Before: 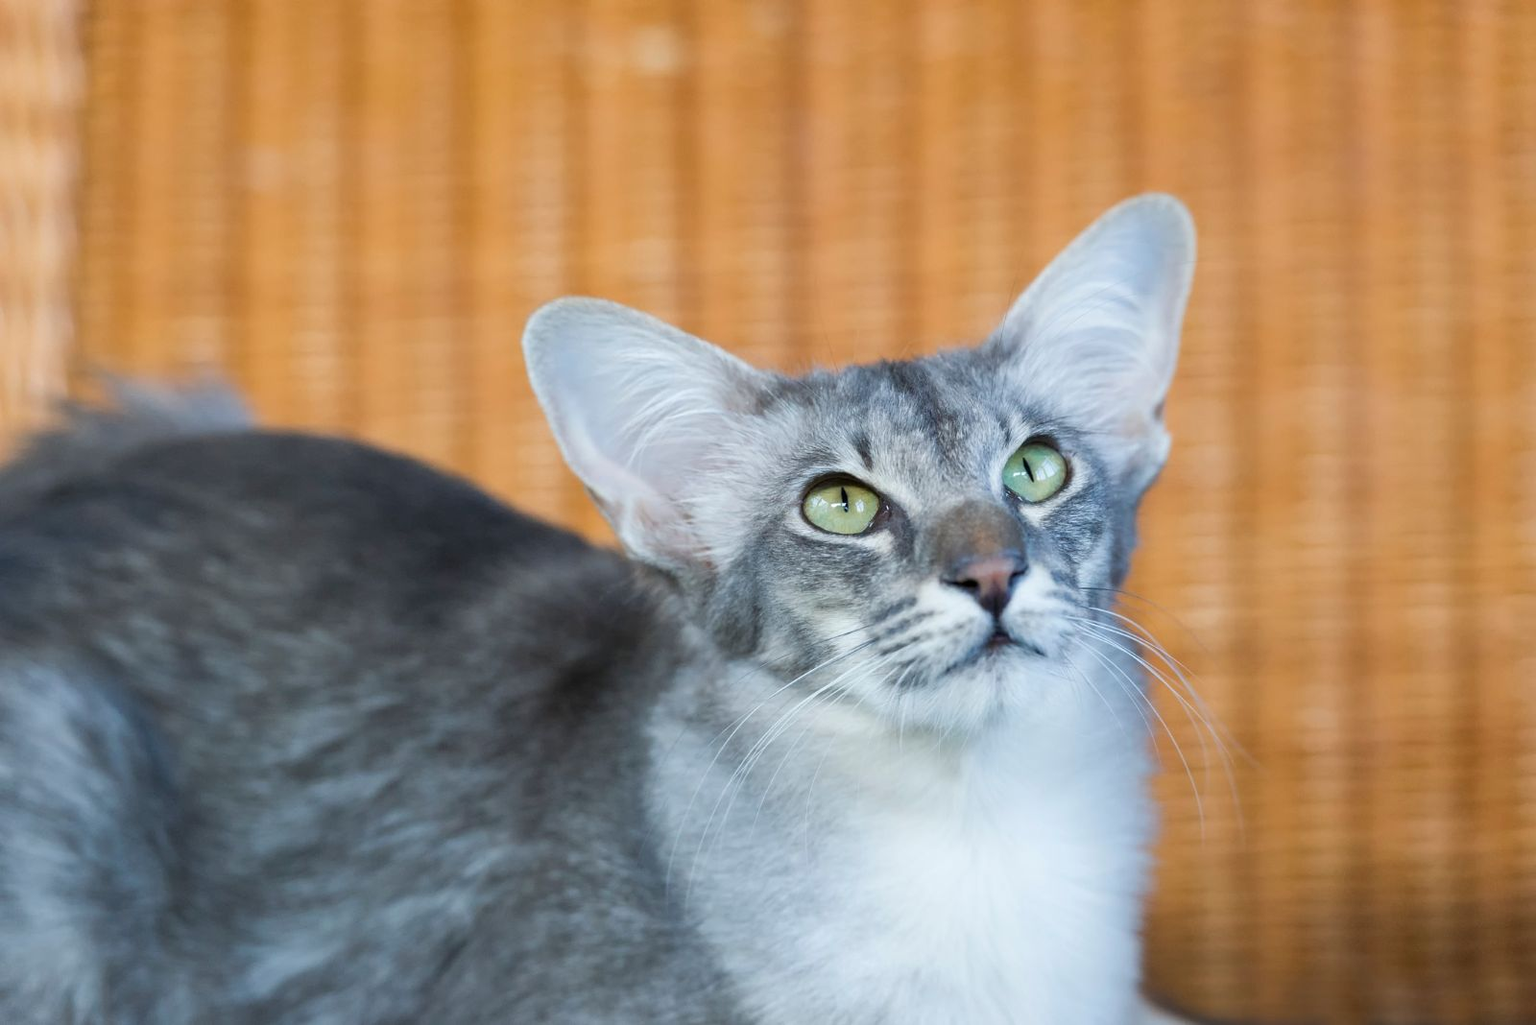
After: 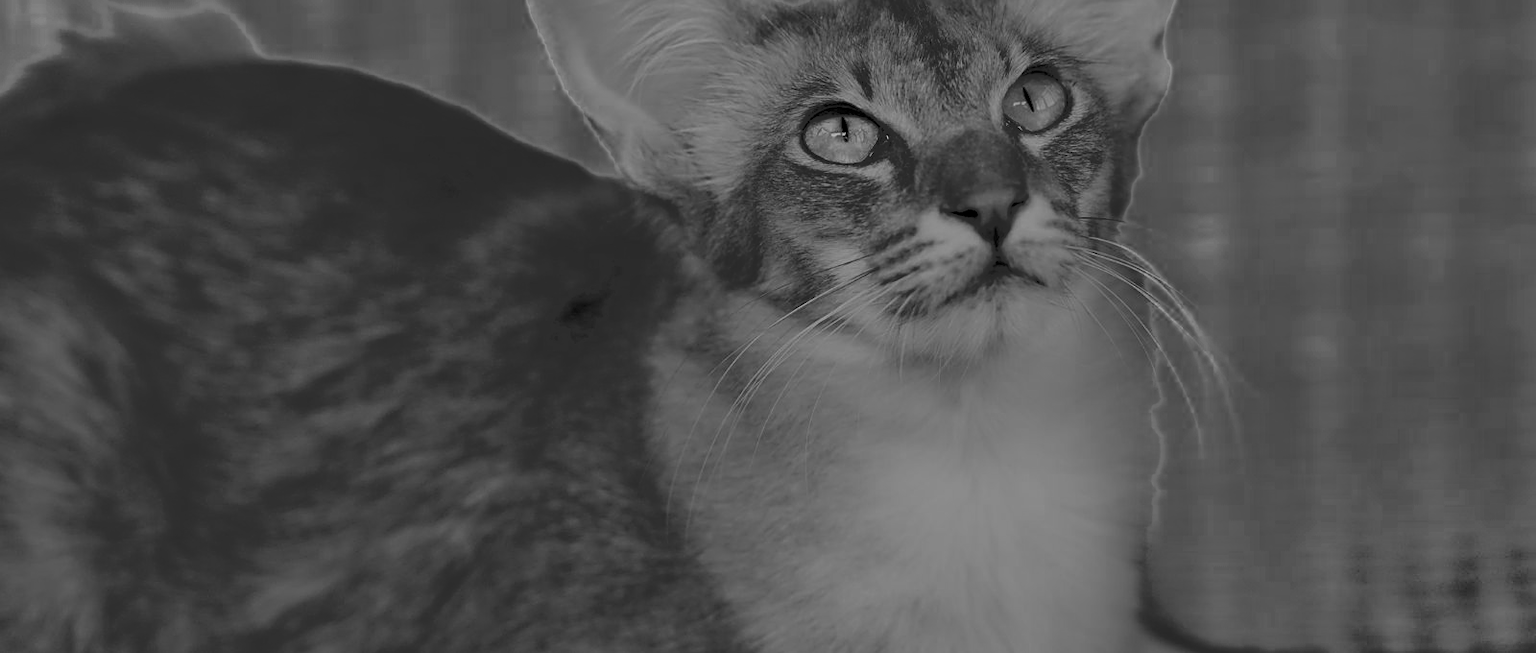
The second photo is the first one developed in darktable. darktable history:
color balance rgb: global offset › luminance -0.521%, global offset › chroma 0.903%, global offset › hue 174.78°, perceptual saturation grading › global saturation -0.368%, global vibrance 15.803%, saturation formula JzAzBz (2021)
color zones: curves: ch0 [(0.002, 0.429) (0.121, 0.212) (0.198, 0.113) (0.276, 0.344) (0.331, 0.541) (0.41, 0.56) (0.482, 0.289) (0.619, 0.227) (0.721, 0.18) (0.821, 0.435) (0.928, 0.555) (1, 0.587)]; ch1 [(0, 0) (0.143, 0) (0.286, 0) (0.429, 0) (0.571, 0) (0.714, 0) (0.857, 0)]
velvia: on, module defaults
tone equalizer: -8 EV -0.022 EV, -7 EV 0.012 EV, -6 EV -0.008 EV, -5 EV 0.007 EV, -4 EV -0.036 EV, -3 EV -0.229 EV, -2 EV -0.652 EV, -1 EV -0.971 EV, +0 EV -0.997 EV
crop and rotate: top 36.176%
exposure: compensate exposure bias true, compensate highlight preservation false
sharpen: on, module defaults
shadows and highlights: soften with gaussian
